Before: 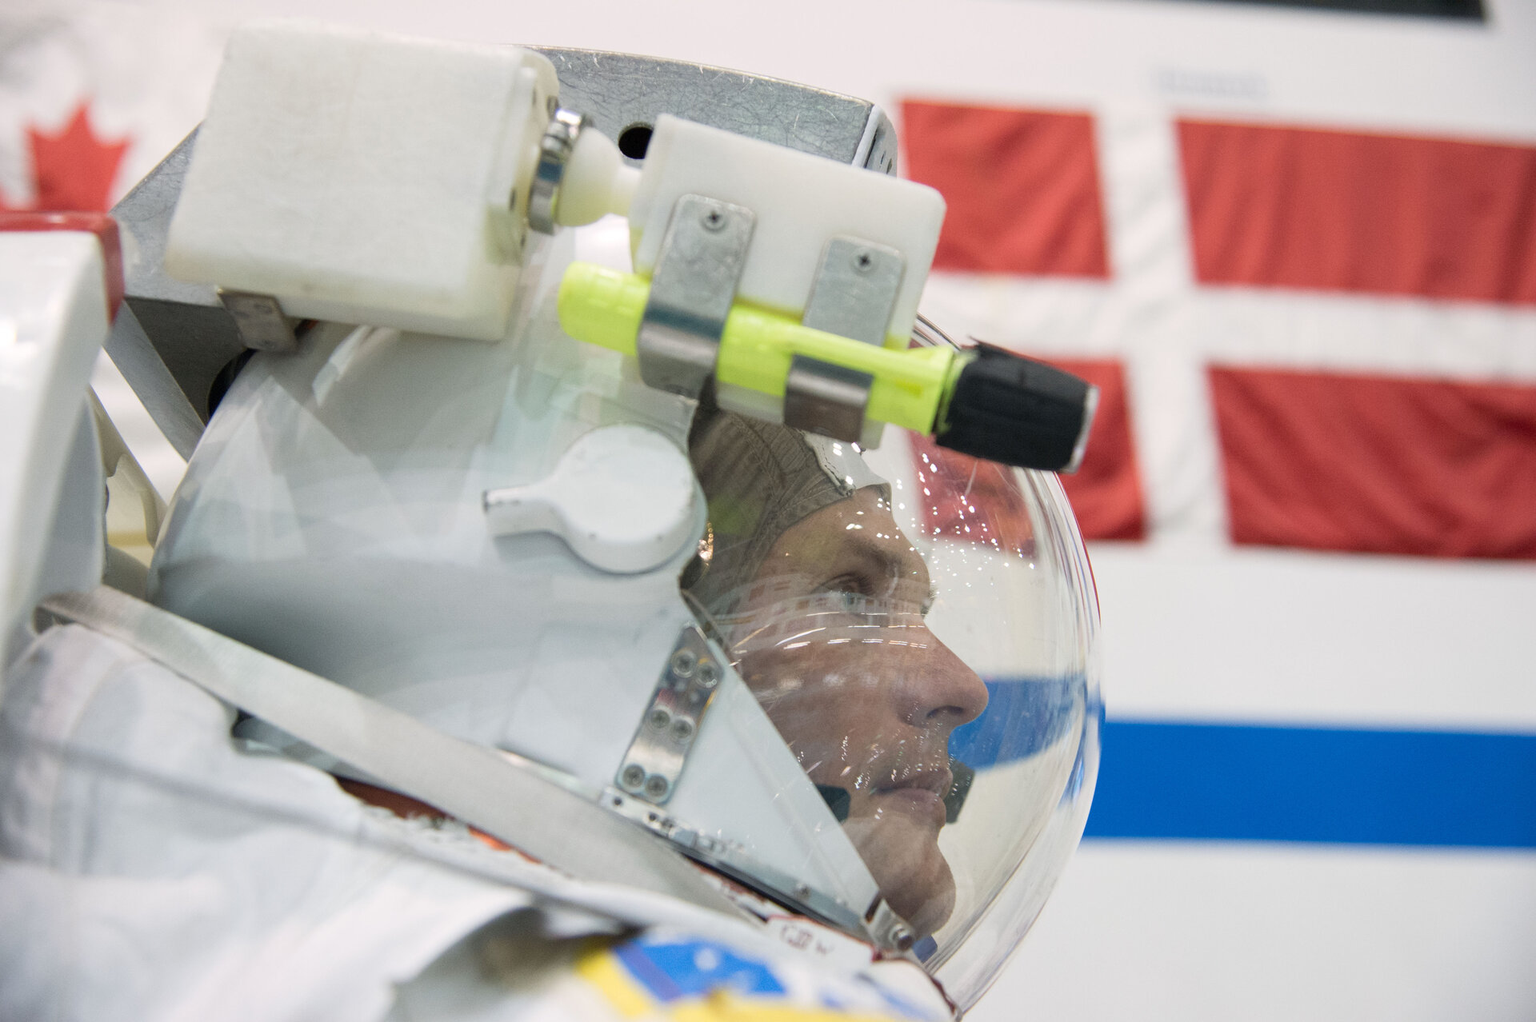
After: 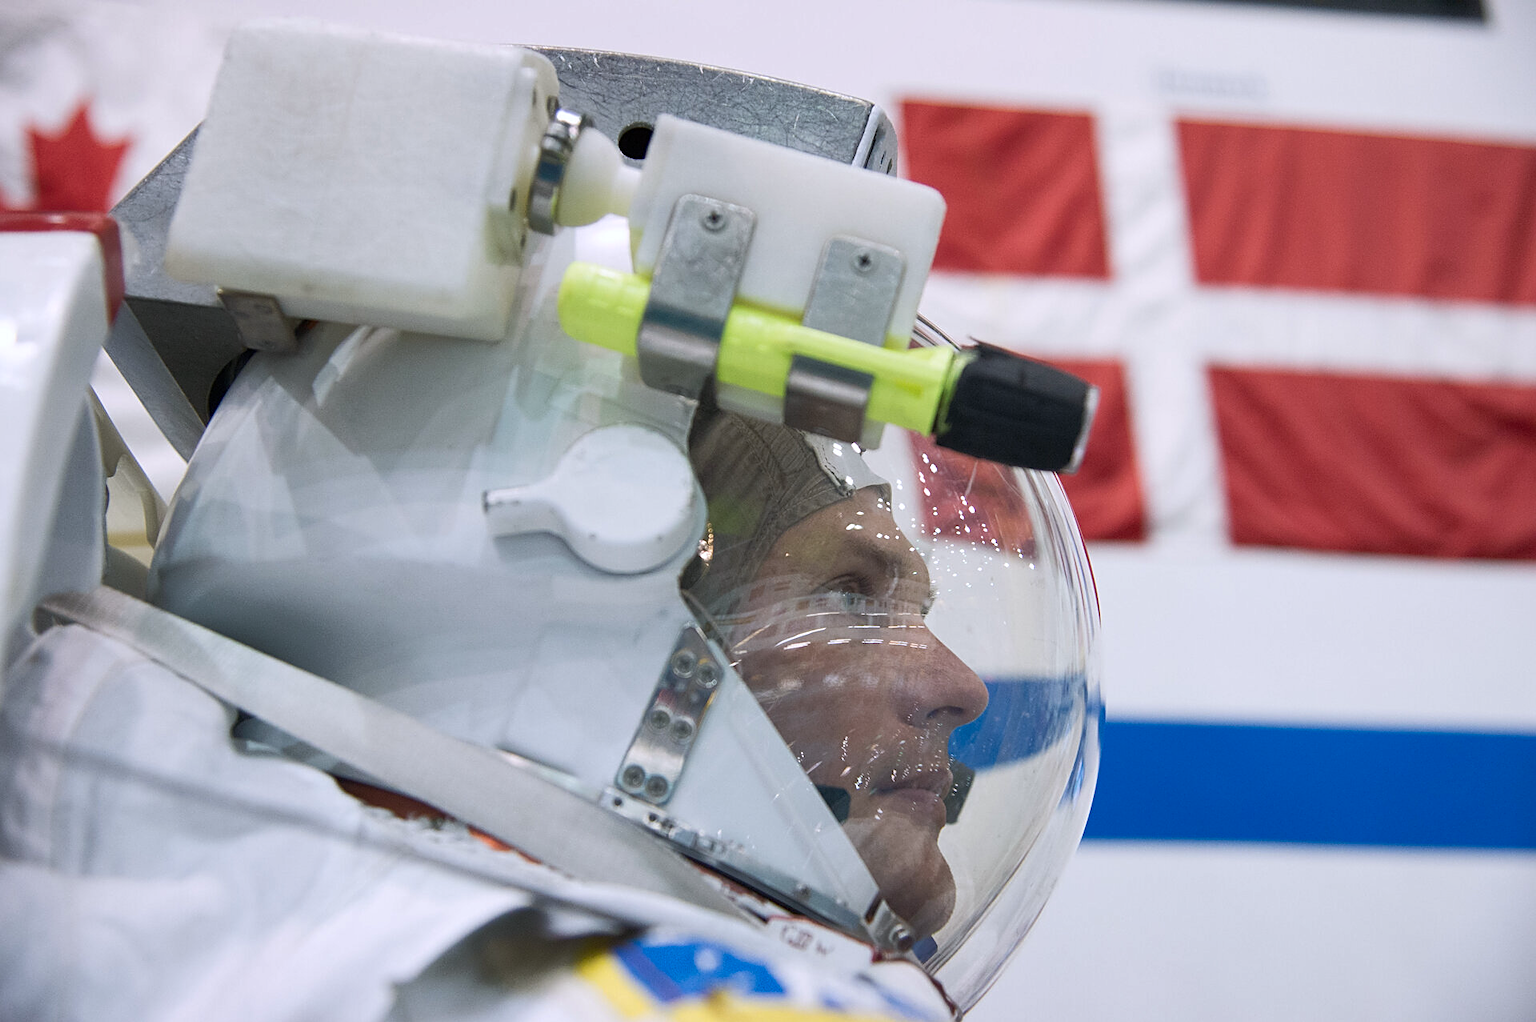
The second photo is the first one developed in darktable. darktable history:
color calibration: illuminant as shot in camera, x 0.358, y 0.373, temperature 4628.91 K
sharpen: on, module defaults
shadows and highlights: radius 263.69, soften with gaussian
